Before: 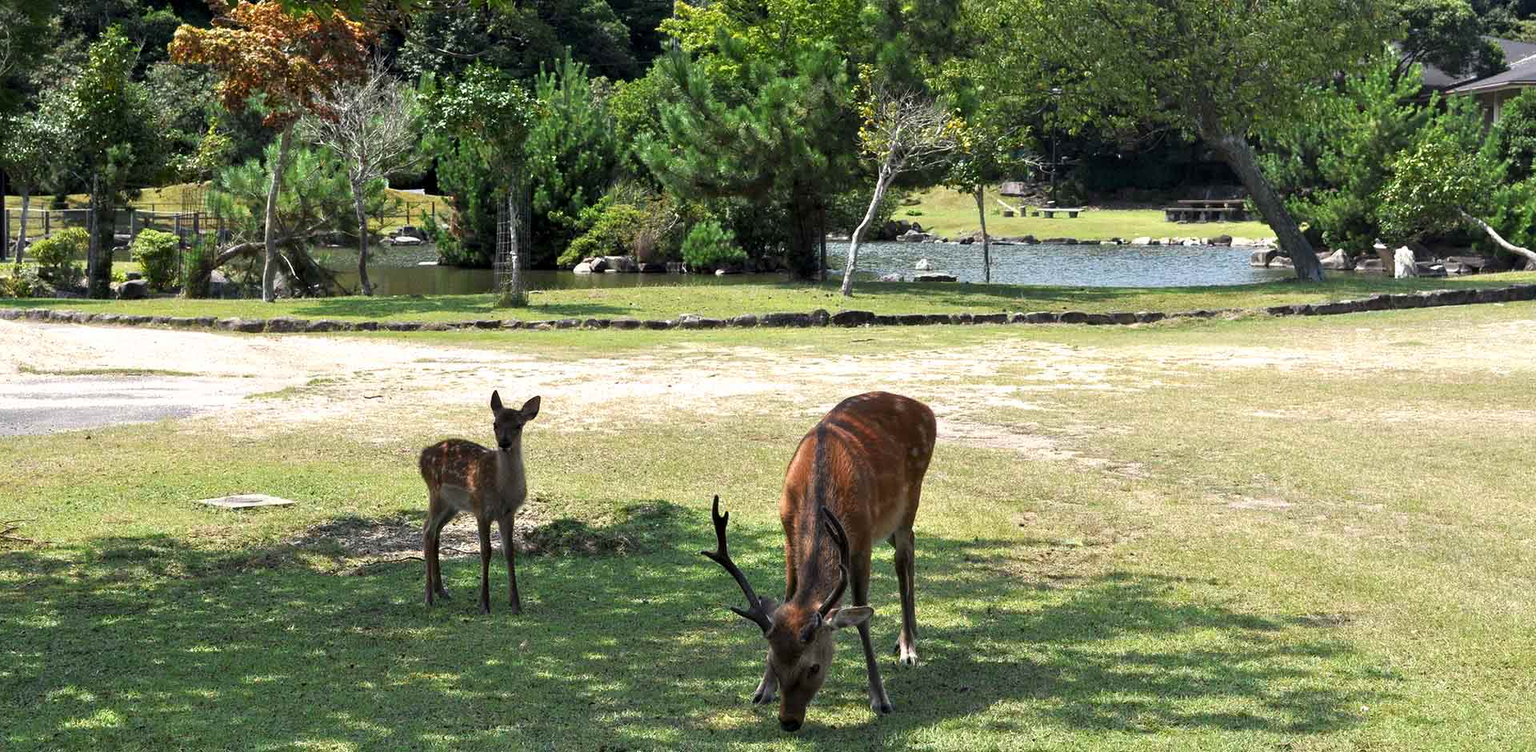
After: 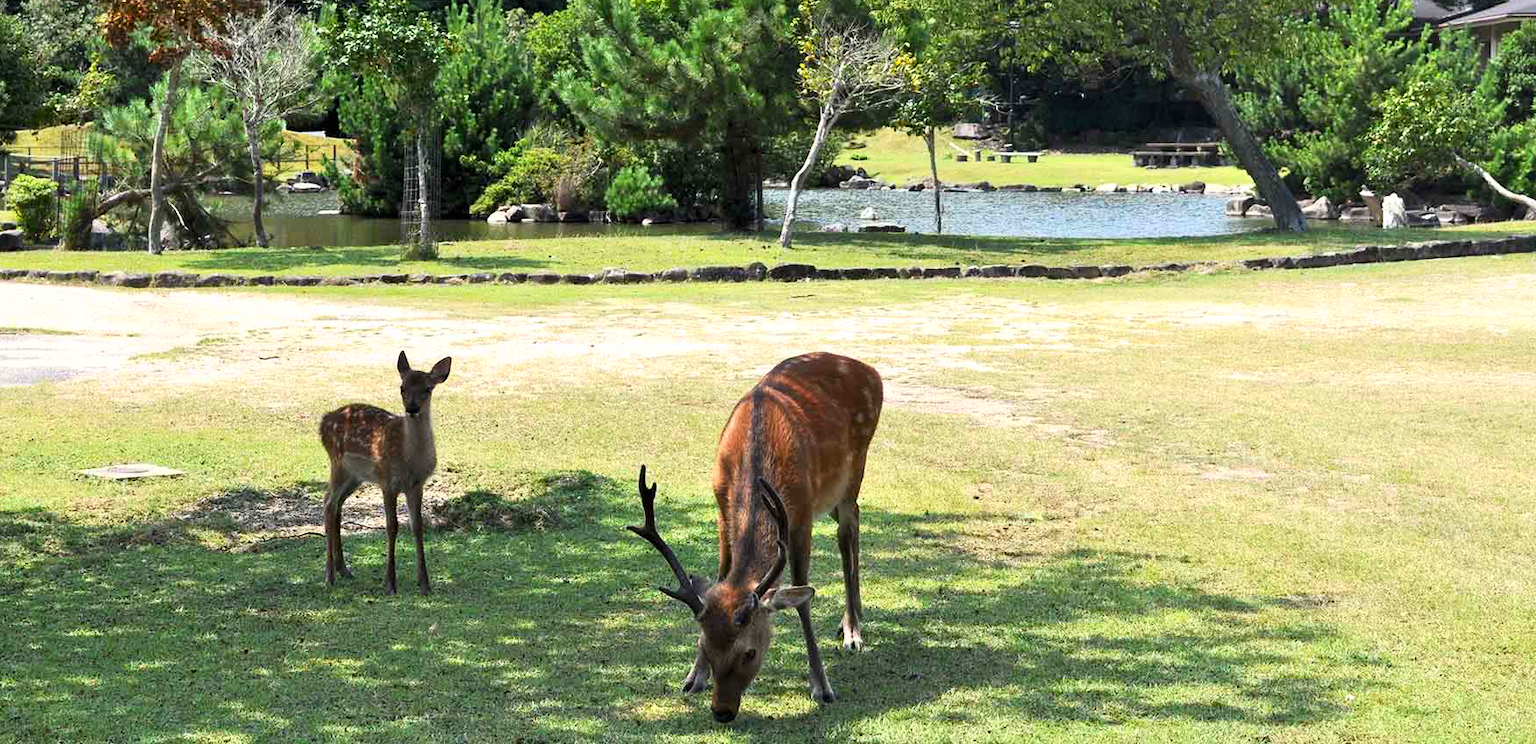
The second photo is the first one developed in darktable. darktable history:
crop and rotate: left 8.262%, top 9.226%
contrast brightness saturation: contrast 0.2, brightness 0.16, saturation 0.22
